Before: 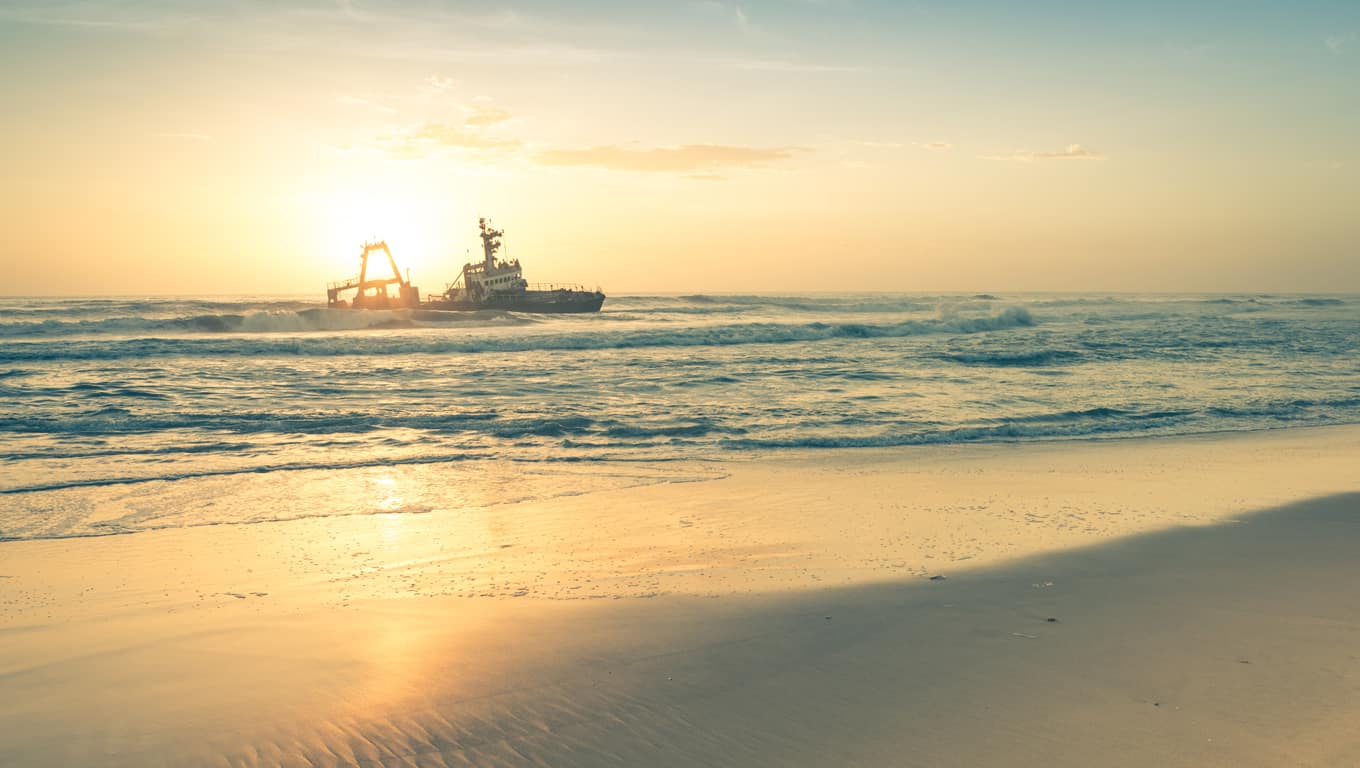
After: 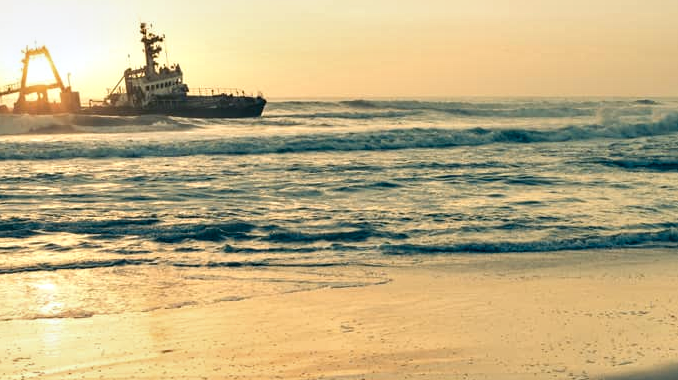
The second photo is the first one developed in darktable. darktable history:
crop: left 24.957%, top 25.444%, right 25.15%, bottom 25.03%
exposure: black level correction 0.009, exposure -0.158 EV, compensate exposure bias true, compensate highlight preservation false
contrast equalizer: y [[0.6 ×6], [0.55 ×6], [0 ×6], [0 ×6], [0 ×6]]
